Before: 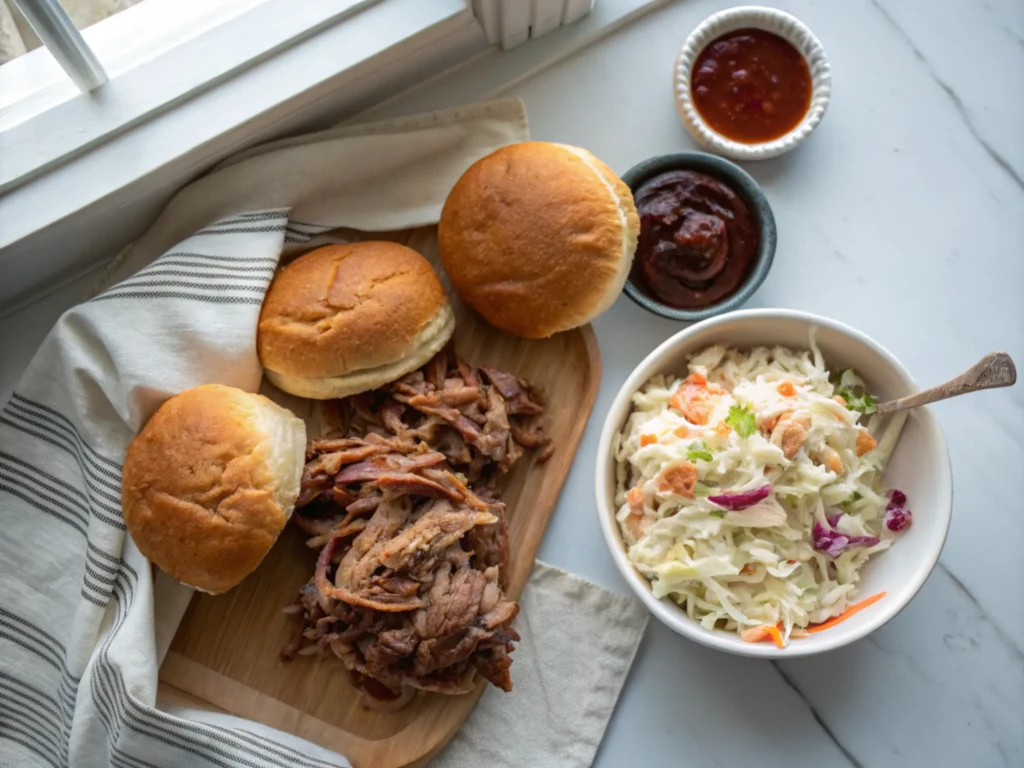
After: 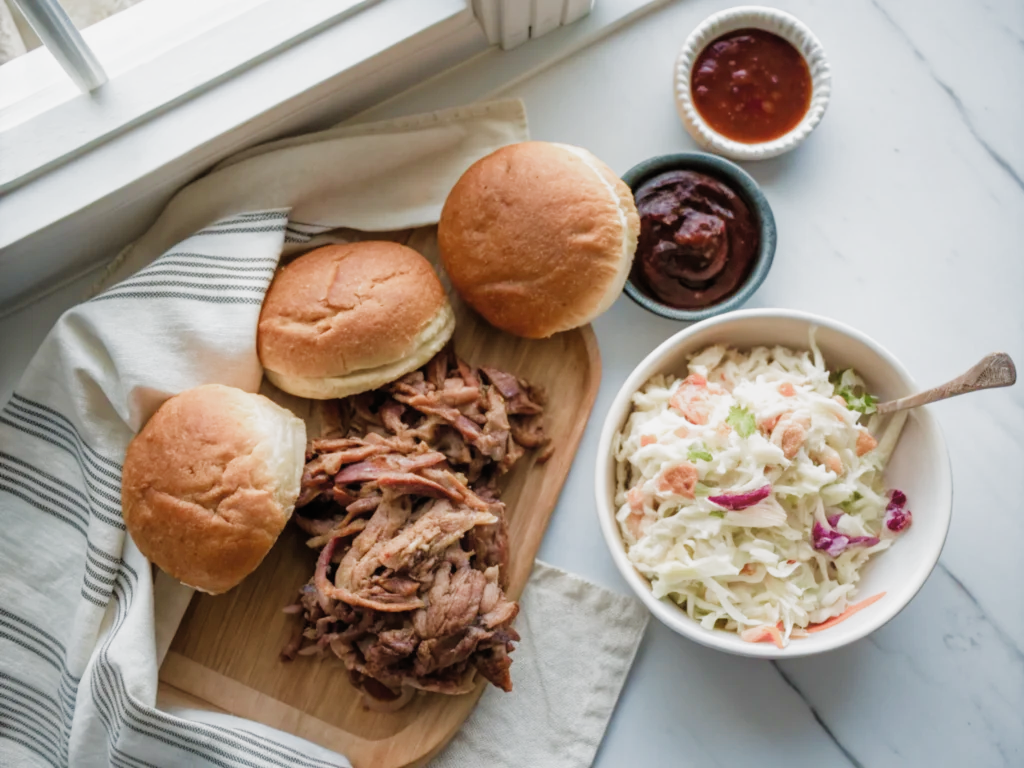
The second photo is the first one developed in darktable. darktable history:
velvia: on, module defaults
exposure: black level correction 0, exposure 0.588 EV, compensate exposure bias true, compensate highlight preservation false
filmic rgb: black relative exposure -7.65 EV, white relative exposure 4.56 EV, hardness 3.61, preserve chrominance RGB euclidean norm (legacy), color science v4 (2020)
